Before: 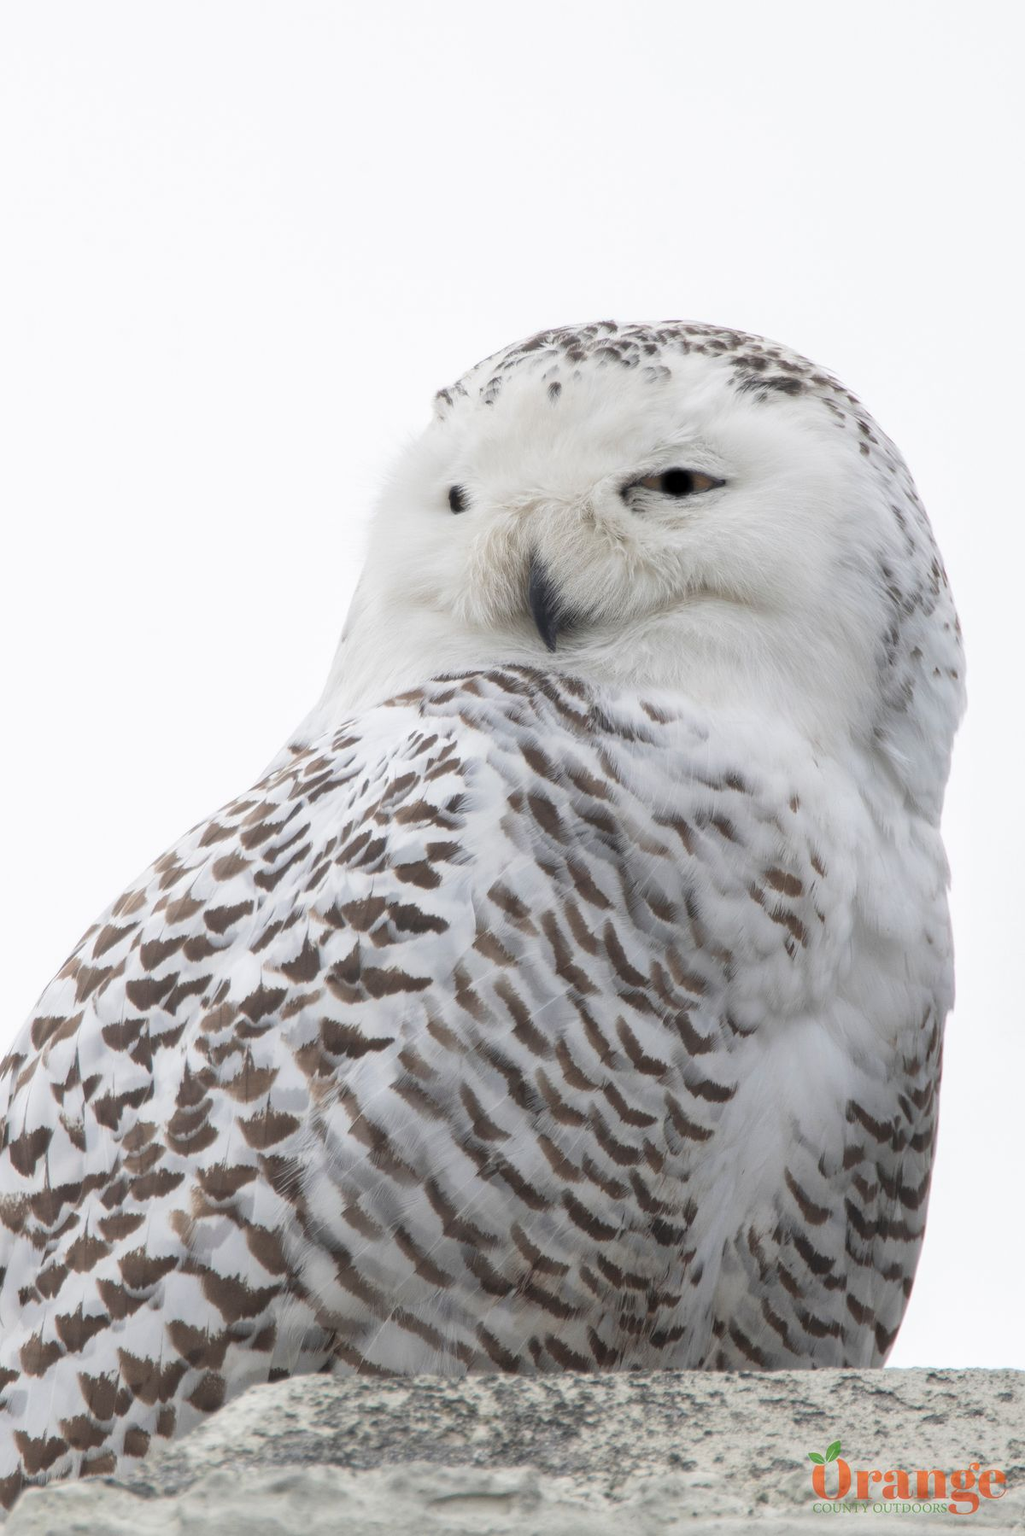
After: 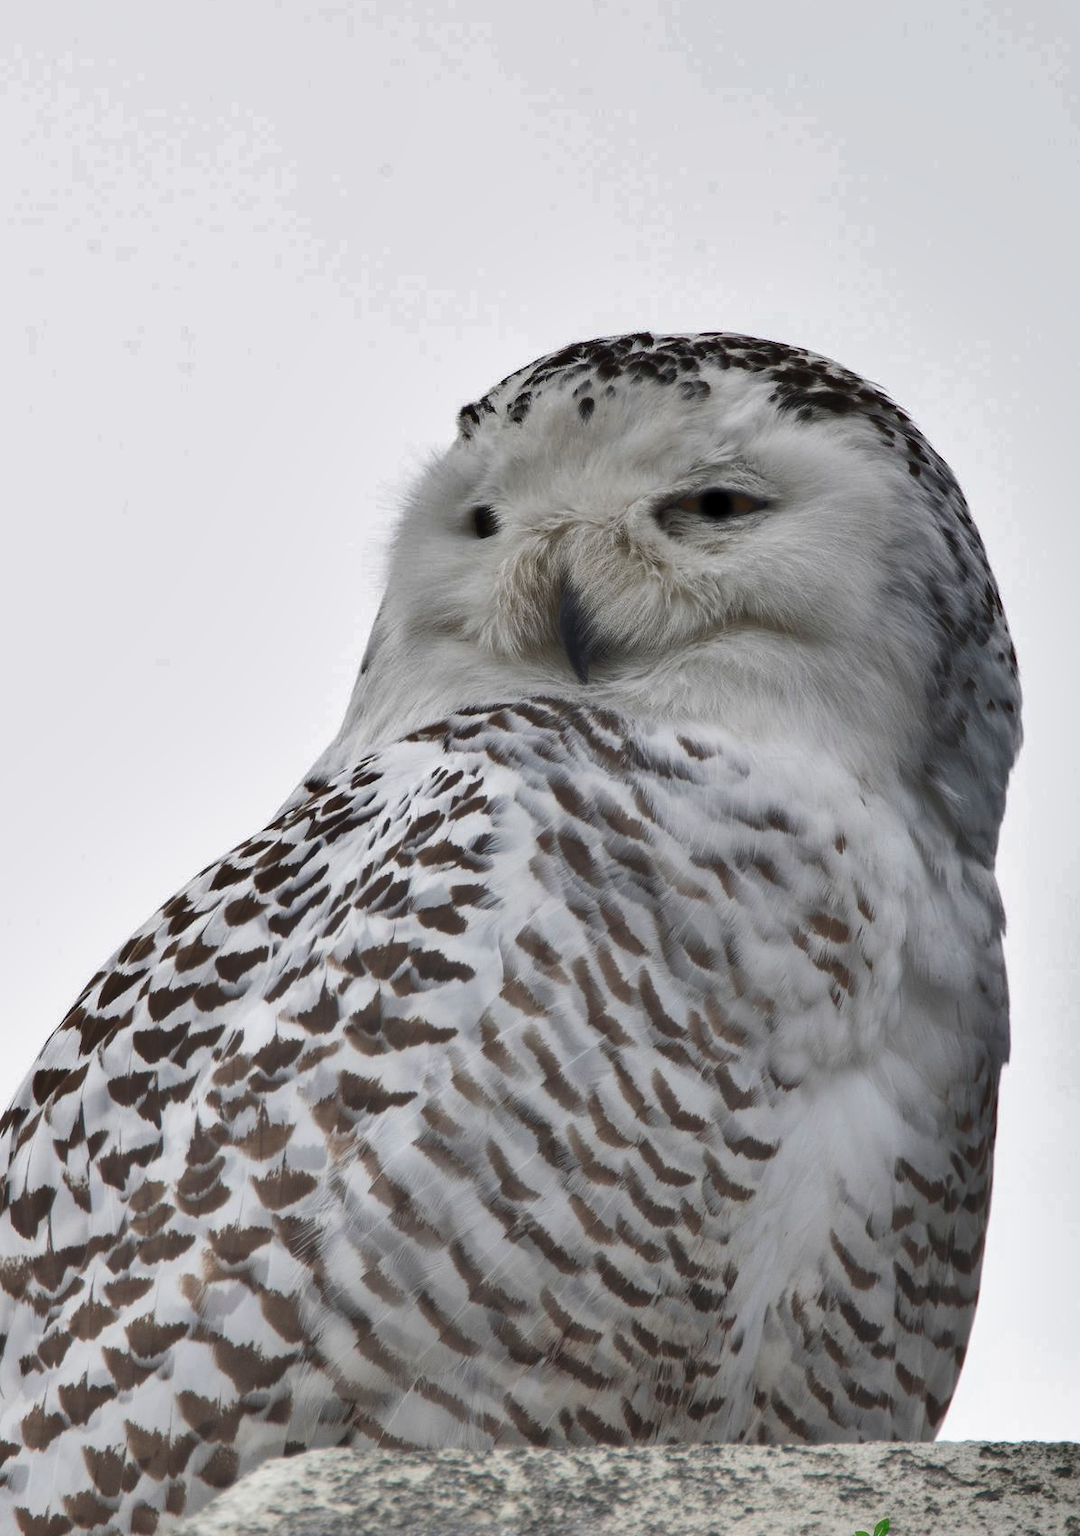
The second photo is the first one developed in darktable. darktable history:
shadows and highlights: shadows 20.92, highlights -81.22, soften with gaussian
crop: top 0.443%, right 0.257%, bottom 5.046%
